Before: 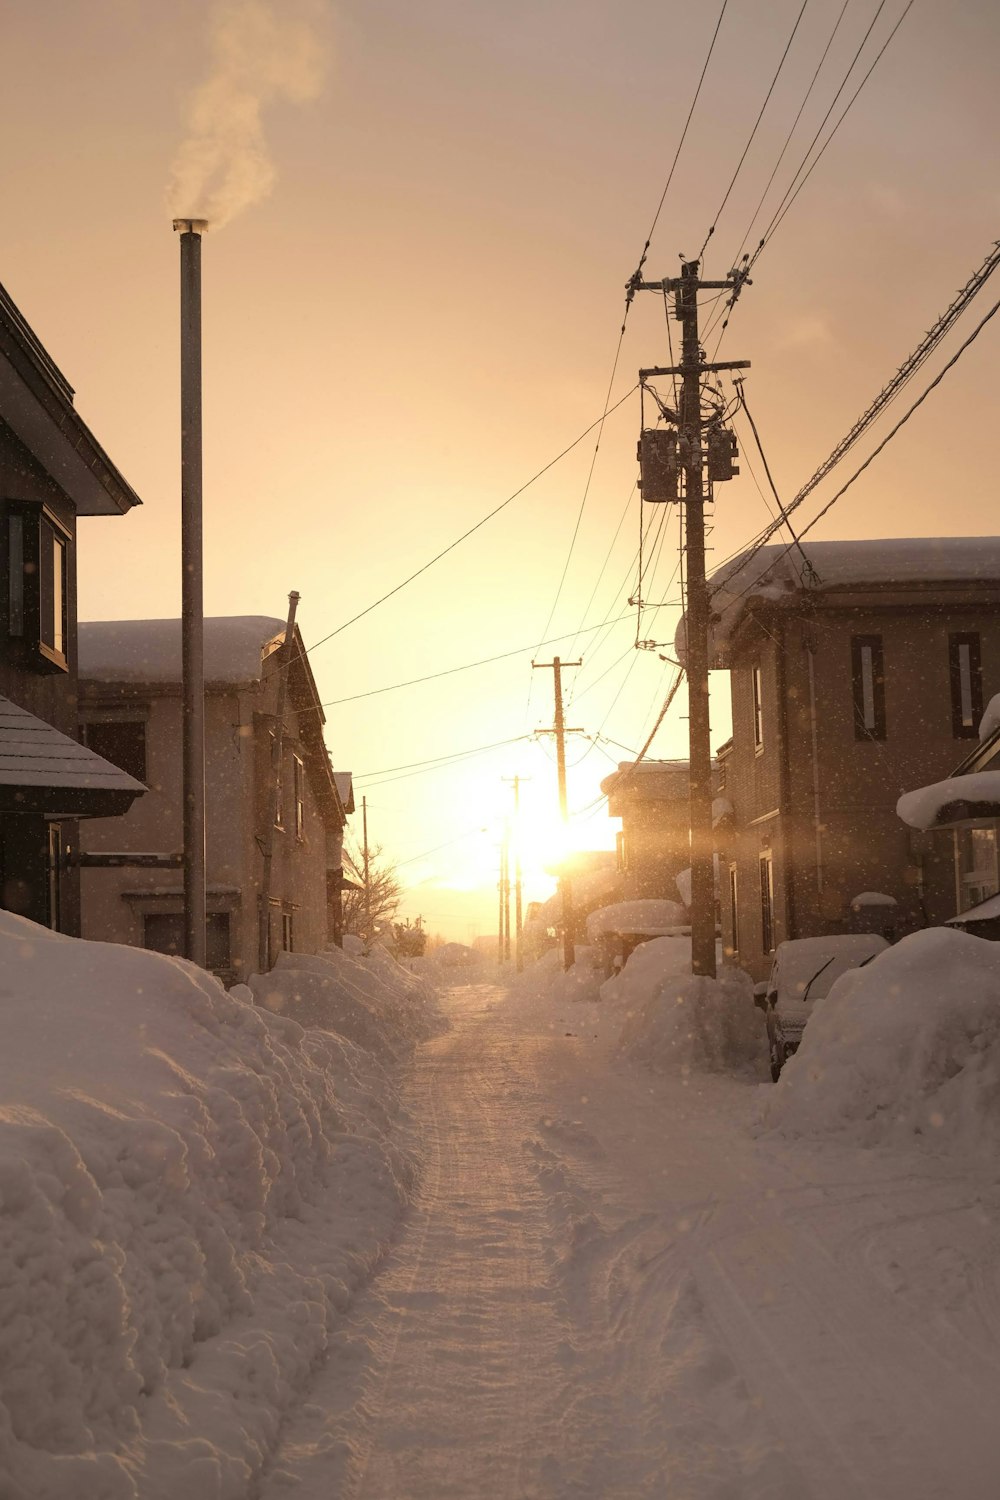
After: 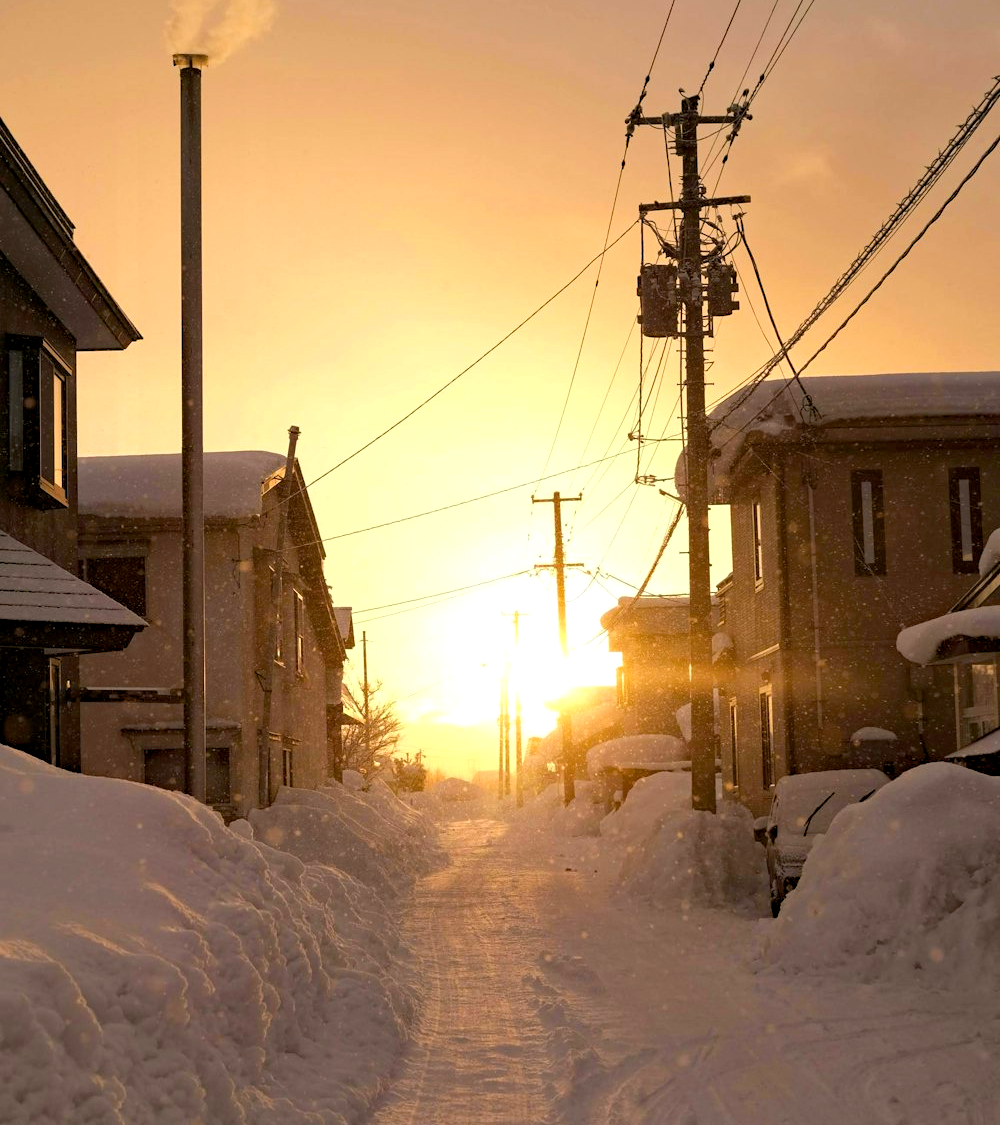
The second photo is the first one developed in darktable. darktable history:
crop: top 11.038%, bottom 13.962%
color balance rgb: shadows lift › chroma 2%, shadows lift › hue 217.2°, power › hue 60°, highlights gain › chroma 1%, highlights gain › hue 69.6°, global offset › luminance -0.5%, perceptual saturation grading › global saturation 15%, global vibrance 15%
haze removal: compatibility mode true, adaptive false
contrast equalizer: octaves 7, y [[0.6 ×6], [0.55 ×6], [0 ×6], [0 ×6], [0 ×6]], mix 0.3
exposure: exposure 0.2 EV, compensate highlight preservation false
